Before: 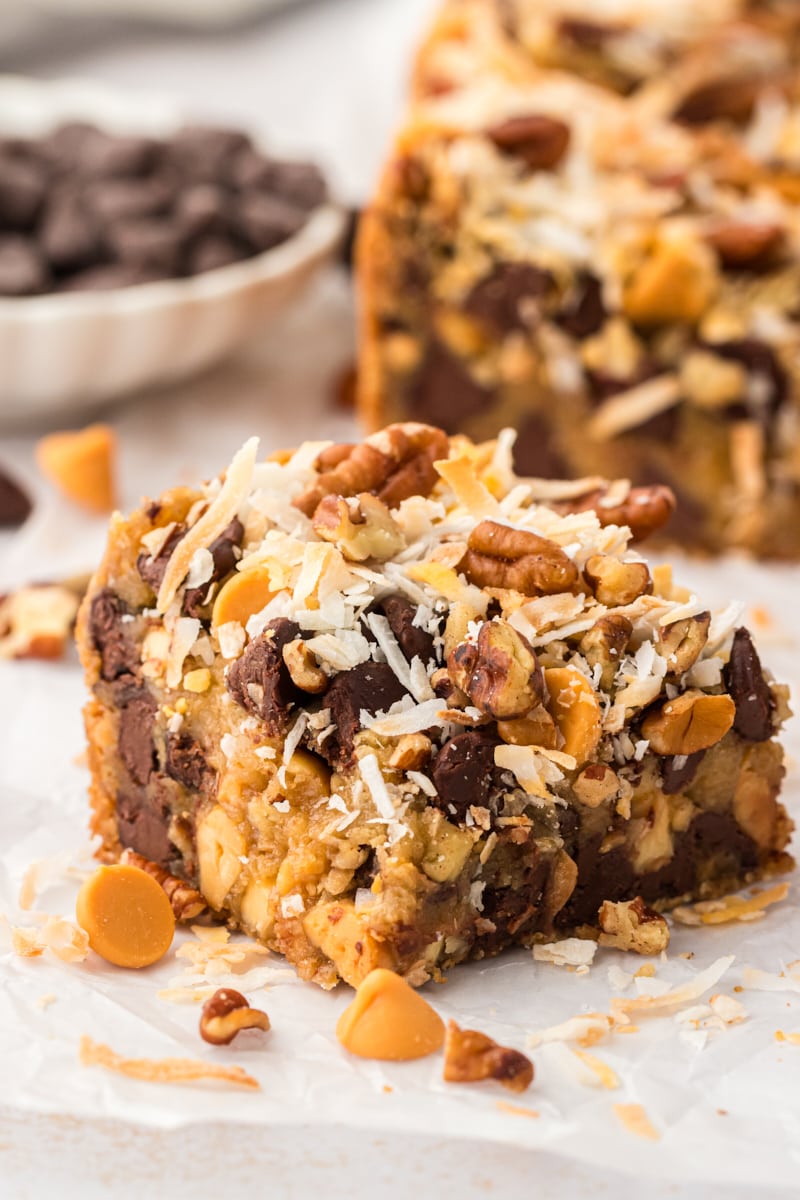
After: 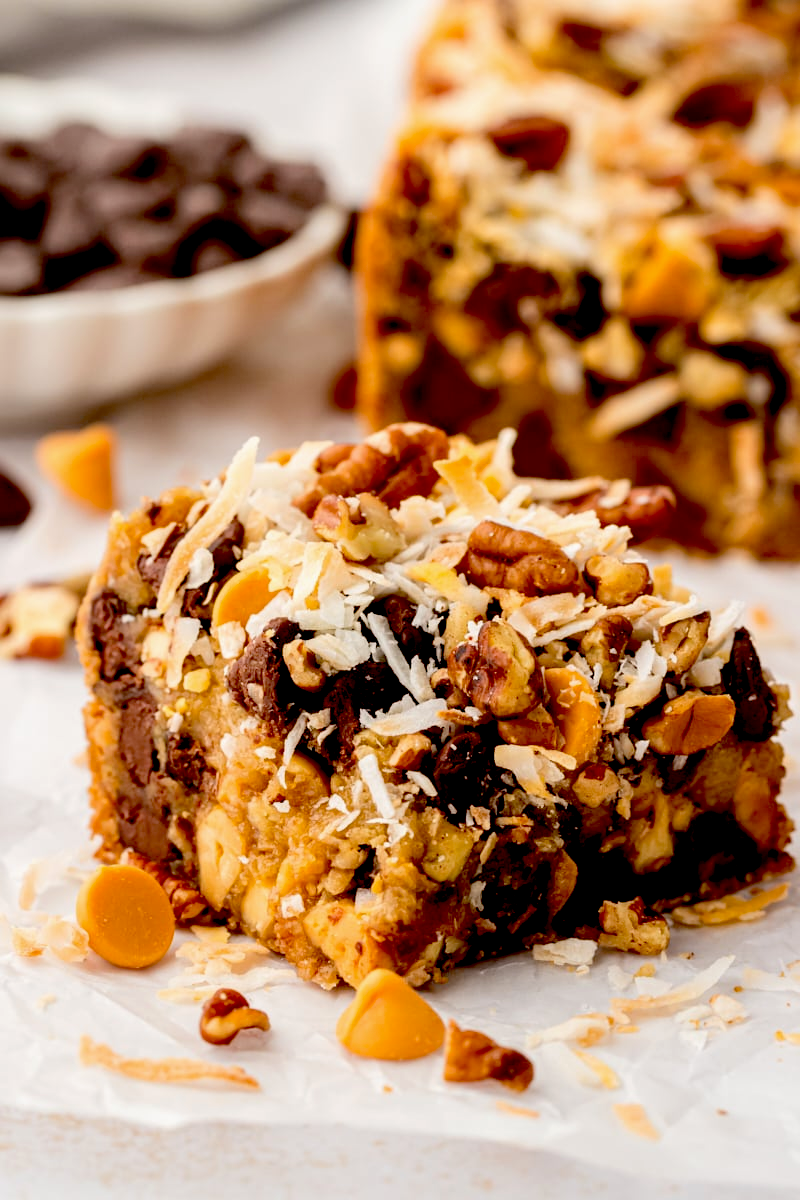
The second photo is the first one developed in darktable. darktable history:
exposure: black level correction 0.055, exposure -0.035 EV, compensate exposure bias true, compensate highlight preservation false
